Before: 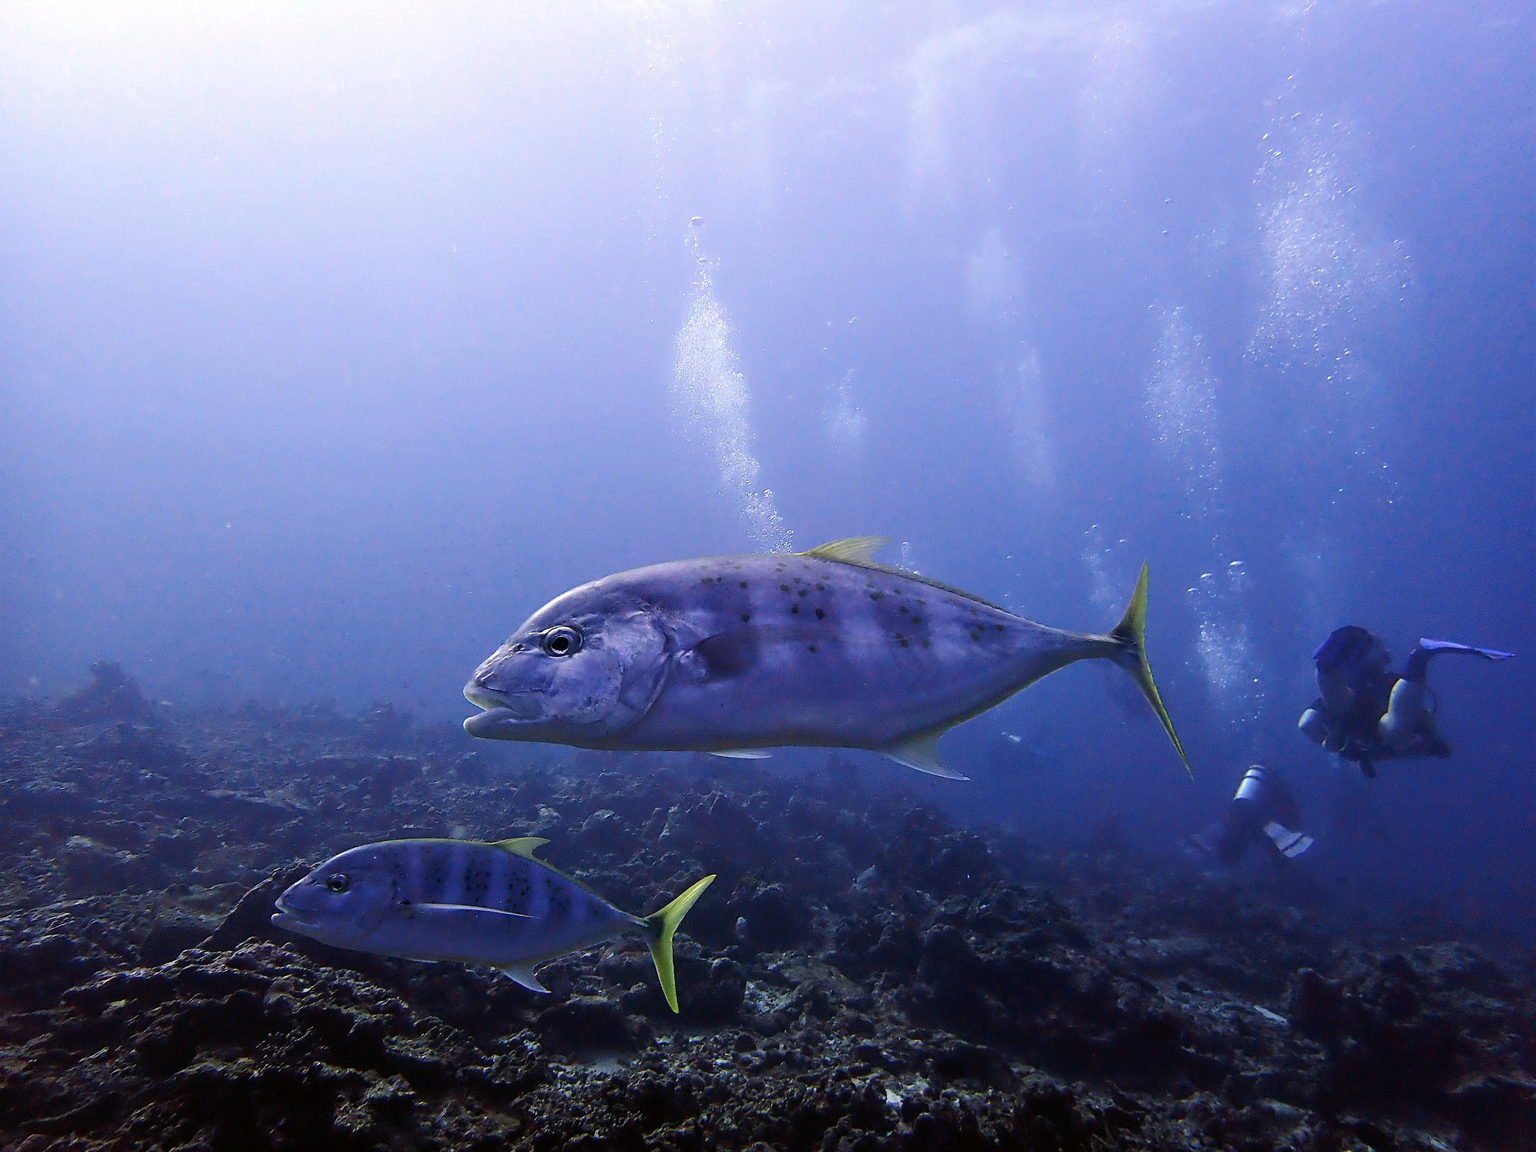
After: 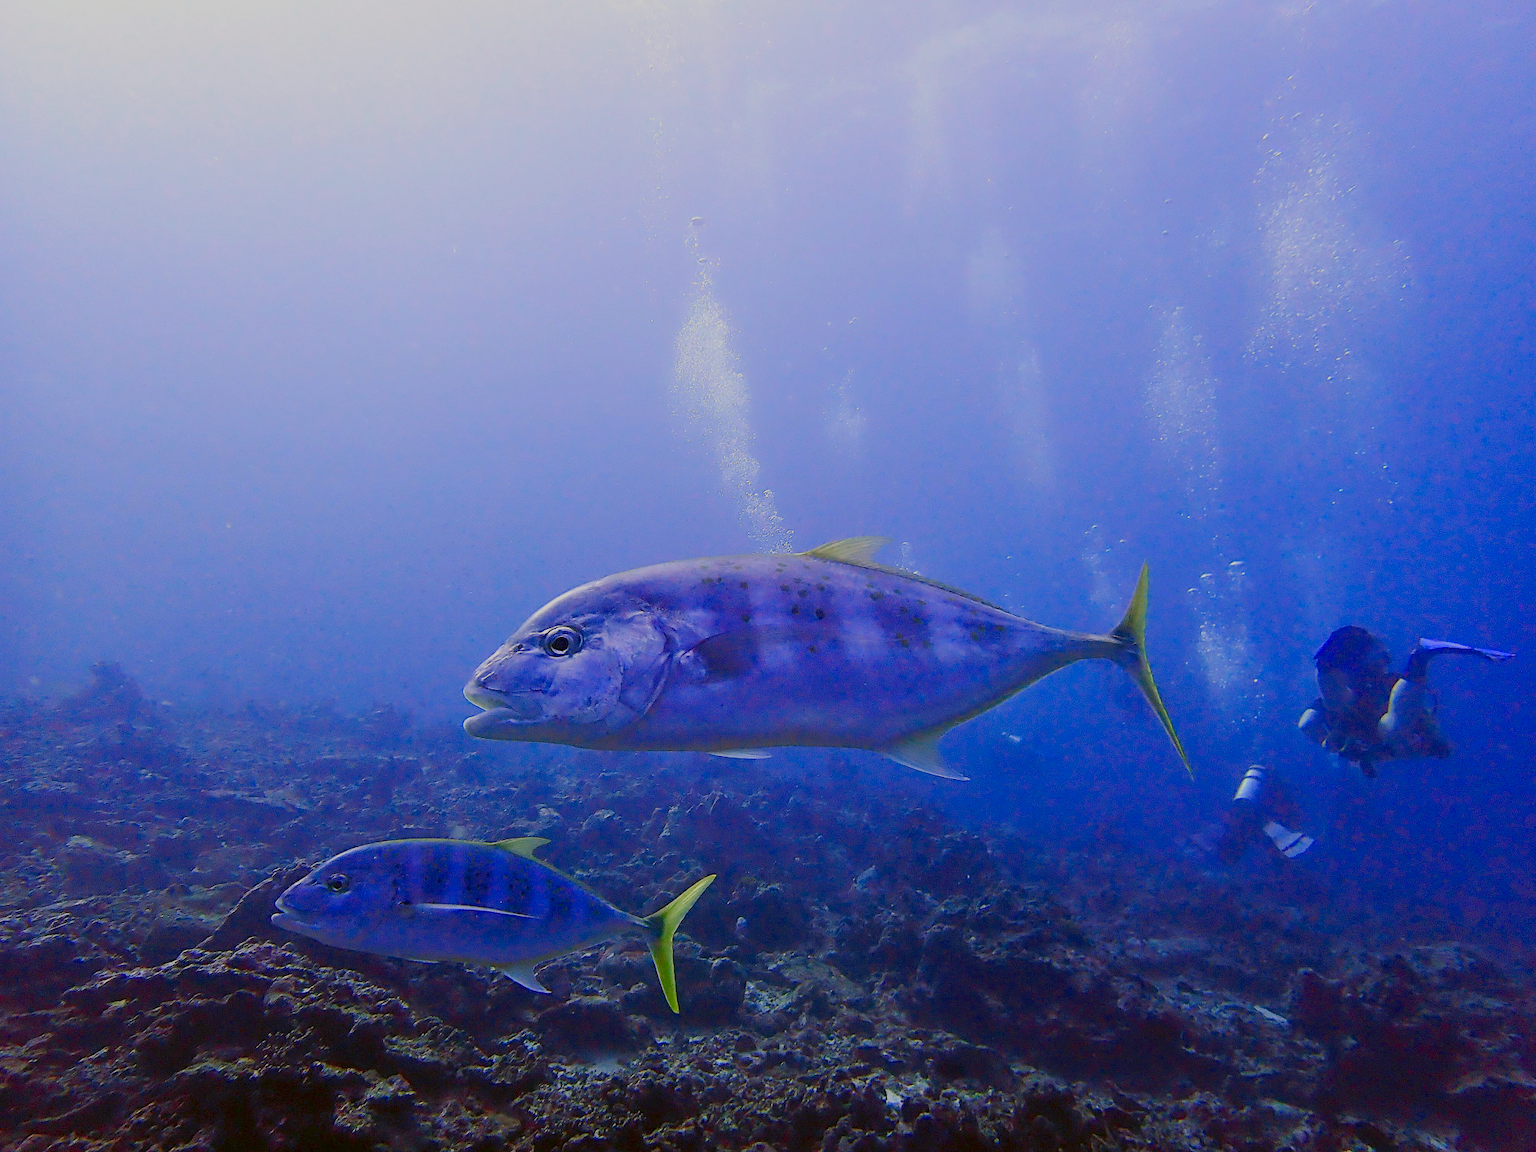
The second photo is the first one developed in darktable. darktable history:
color balance rgb: perceptual saturation grading › global saturation 20%, perceptual saturation grading › highlights -25.817%, perceptual saturation grading › shadows 49.263%, contrast -29.919%
